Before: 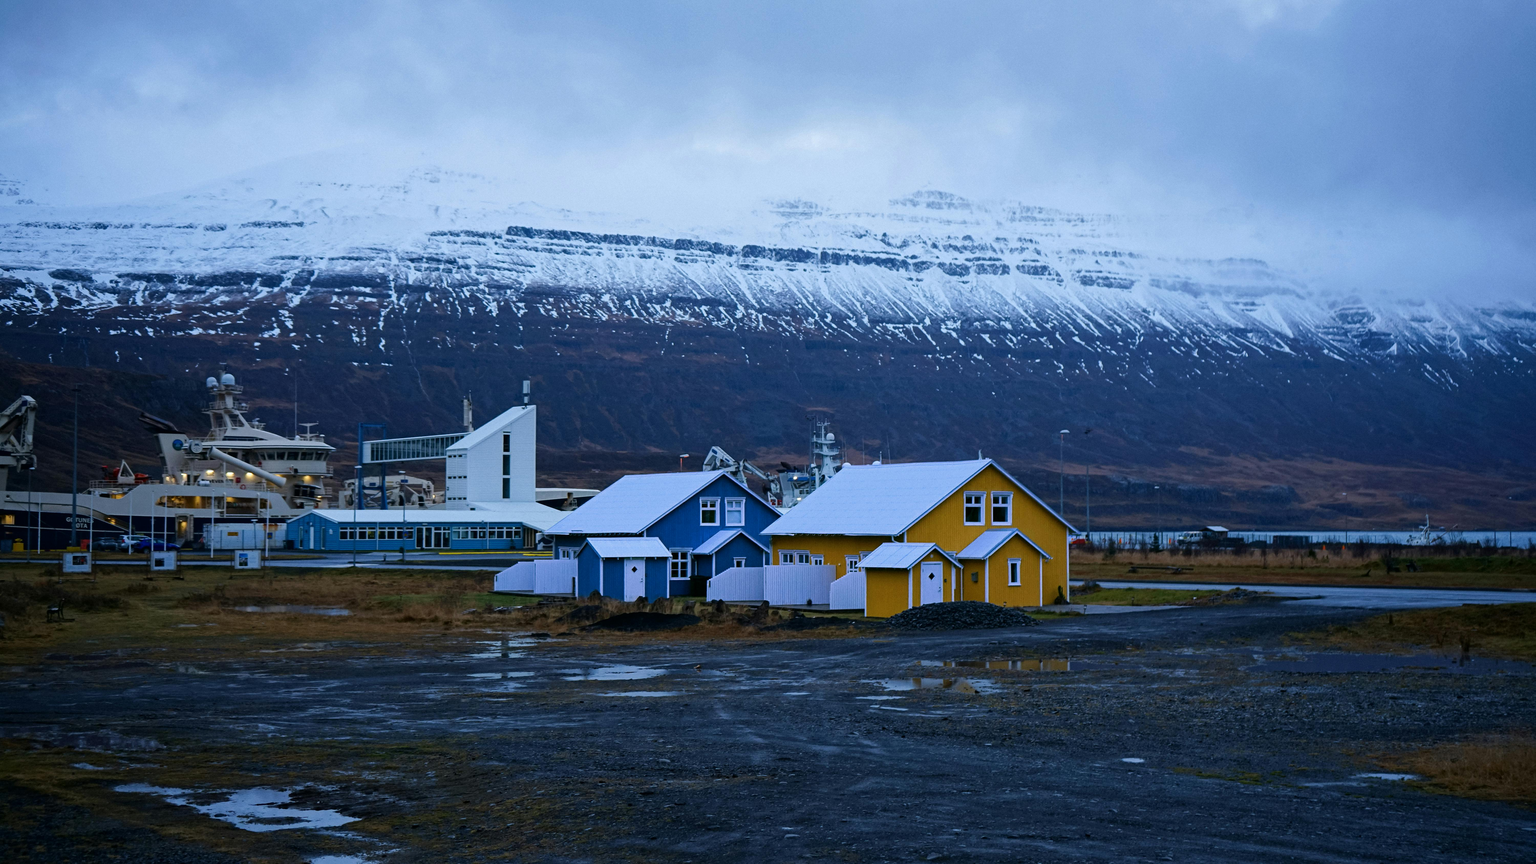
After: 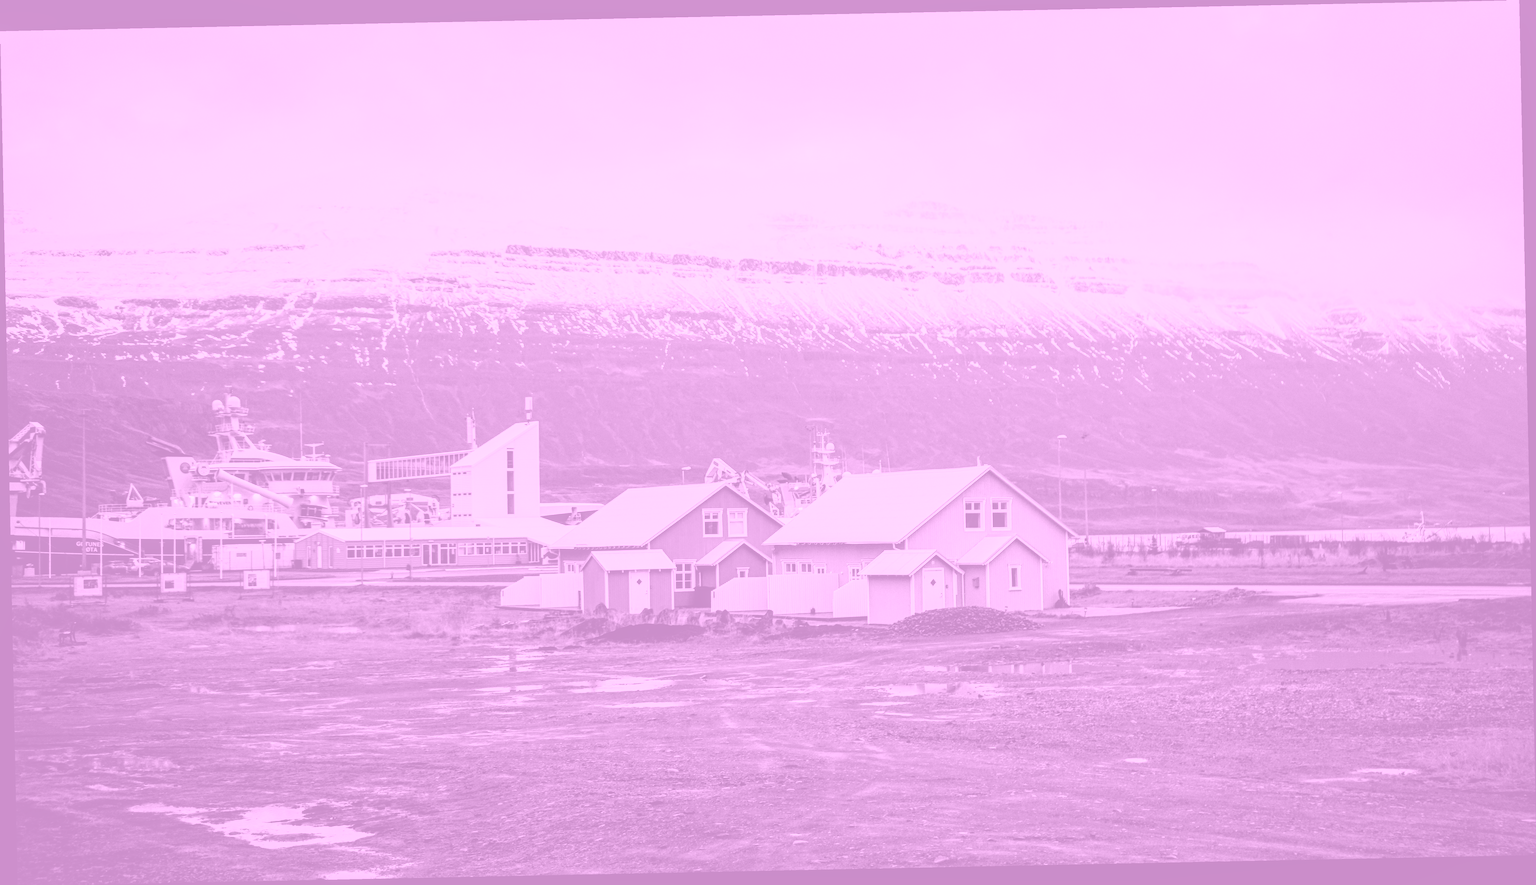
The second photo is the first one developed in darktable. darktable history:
filmic rgb: black relative exposure -7.65 EV, white relative exposure 4.56 EV, hardness 3.61, contrast 1.106
local contrast: highlights 35%, detail 135%
exposure: exposure 1.223 EV, compensate highlight preservation false
rotate and perspective: rotation -1.17°, automatic cropping off
colorize: hue 331.2°, saturation 69%, source mix 30.28%, lightness 69.02%, version 1
